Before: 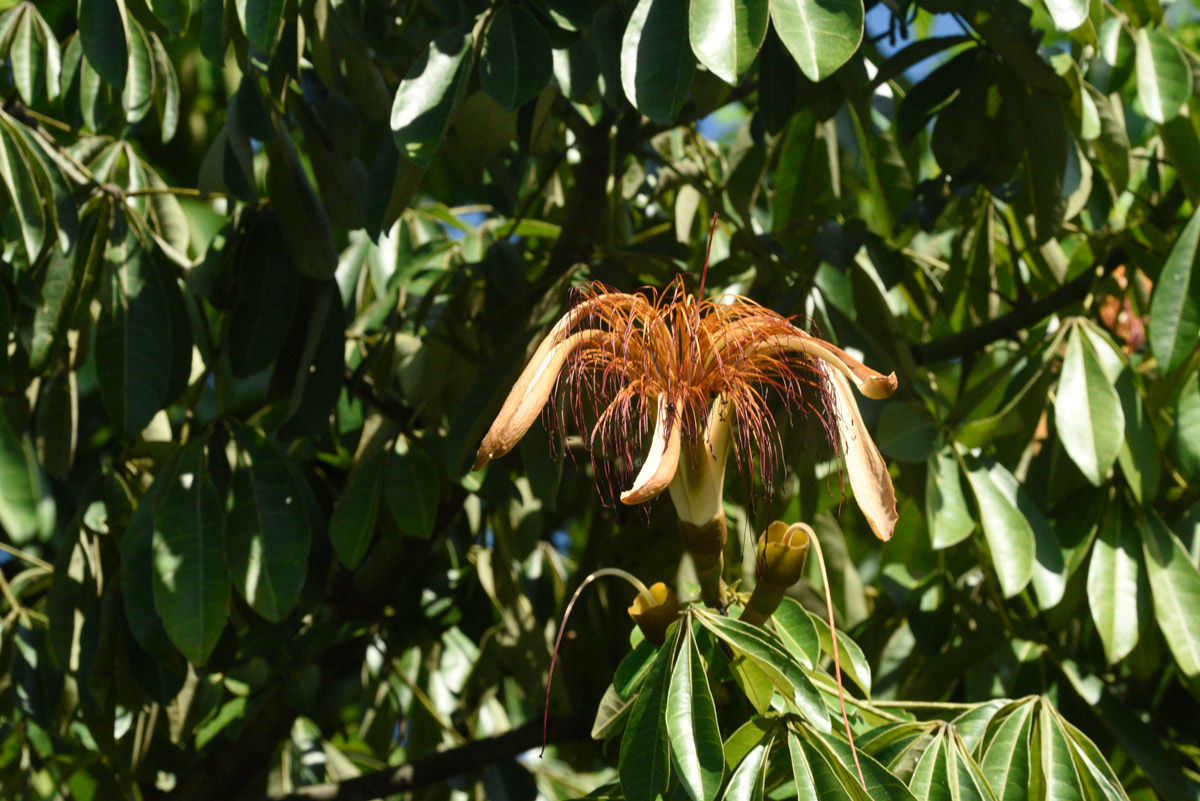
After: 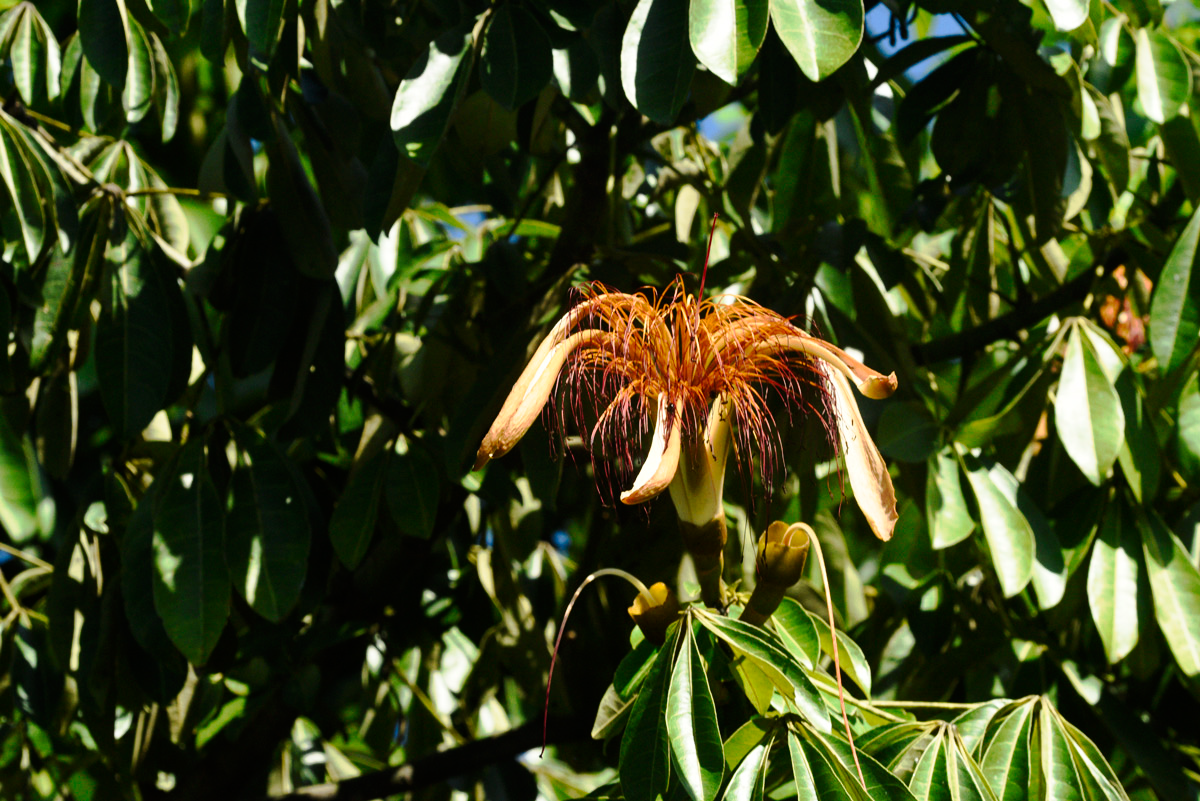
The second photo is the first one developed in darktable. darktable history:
tone curve: curves: ch0 [(0.003, 0) (0.066, 0.023) (0.154, 0.082) (0.281, 0.221) (0.405, 0.389) (0.517, 0.553) (0.716, 0.743) (0.822, 0.882) (1, 1)]; ch1 [(0, 0) (0.164, 0.115) (0.337, 0.332) (0.39, 0.398) (0.464, 0.461) (0.501, 0.5) (0.521, 0.526) (0.571, 0.606) (0.656, 0.677) (0.723, 0.731) (0.811, 0.796) (1, 1)]; ch2 [(0, 0) (0.337, 0.382) (0.464, 0.476) (0.501, 0.502) (0.527, 0.54) (0.556, 0.567) (0.575, 0.606) (0.659, 0.736) (1, 1)], preserve colors none
